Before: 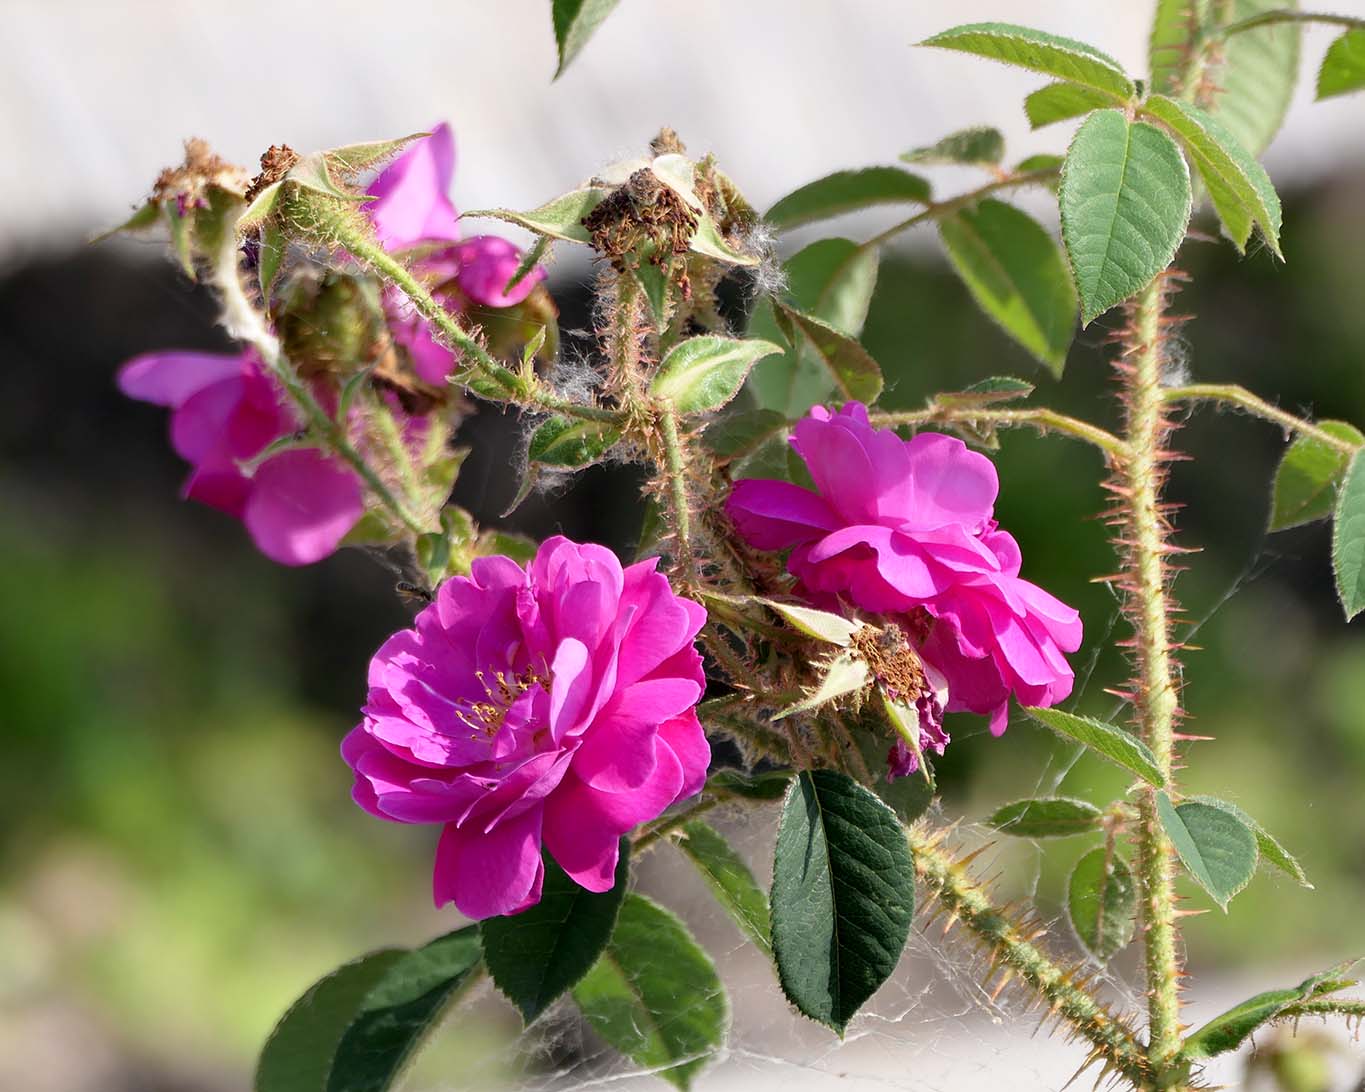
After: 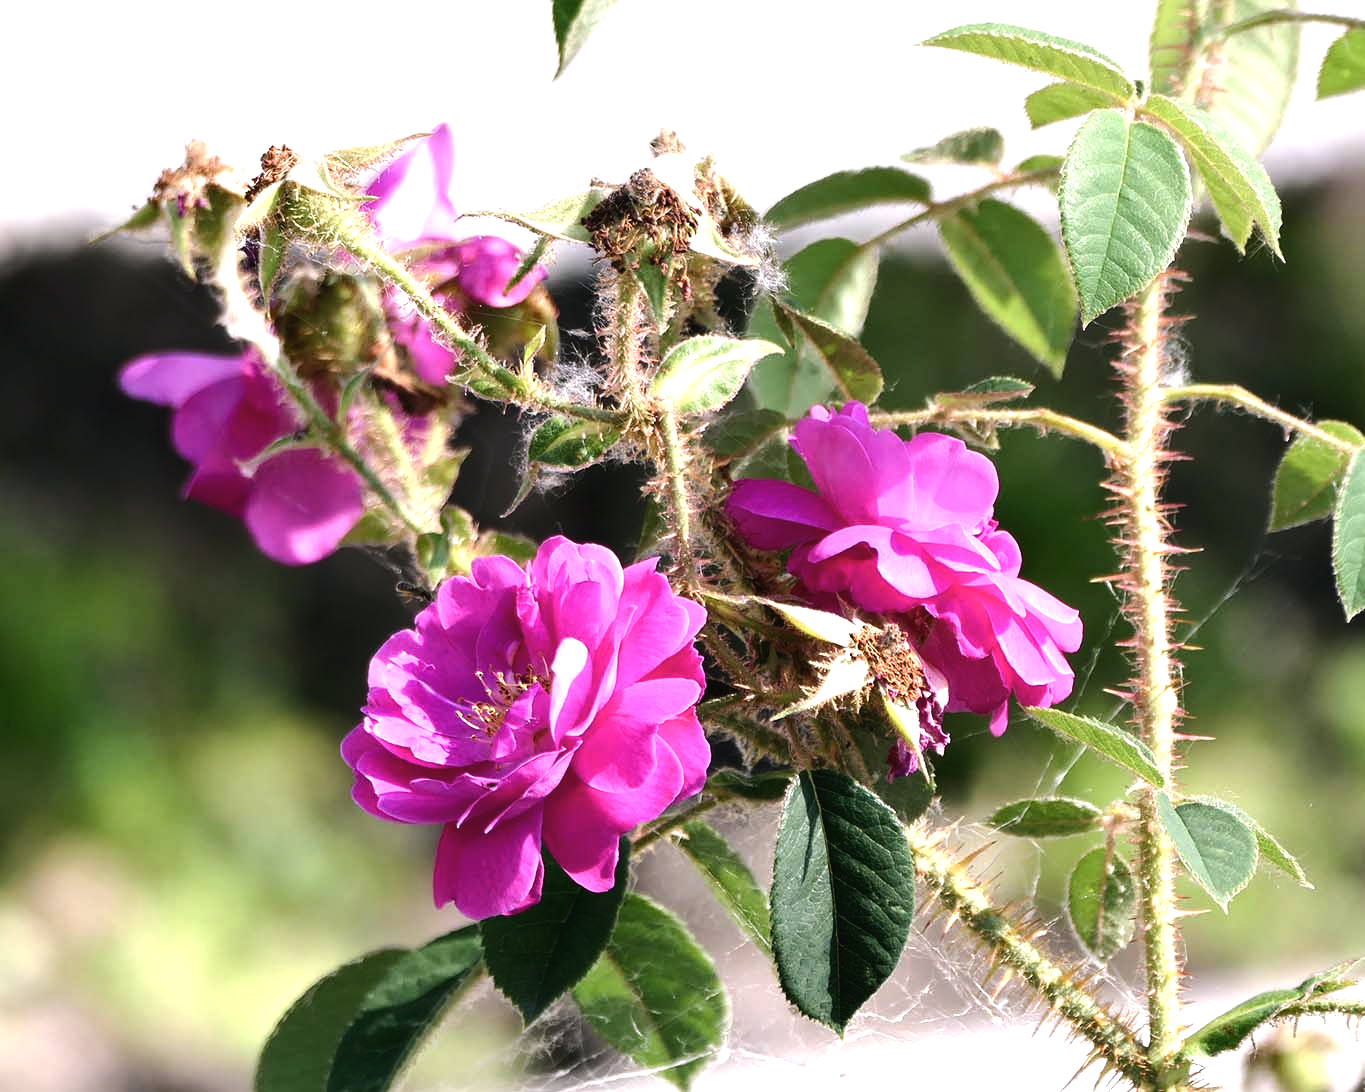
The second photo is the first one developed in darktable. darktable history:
exposure: exposure 0.3 EV, compensate highlight preservation false
color balance rgb: shadows lift › chroma 2%, shadows lift › hue 135.47°, highlights gain › chroma 2%, highlights gain › hue 291.01°, global offset › luminance 0.5%, perceptual saturation grading › global saturation -10.8%, perceptual saturation grading › highlights -26.83%, perceptual saturation grading › shadows 21.25%, perceptual brilliance grading › highlights 17.77%, perceptual brilliance grading › mid-tones 31.71%, perceptual brilliance grading › shadows -31.01%, global vibrance 24.91%
